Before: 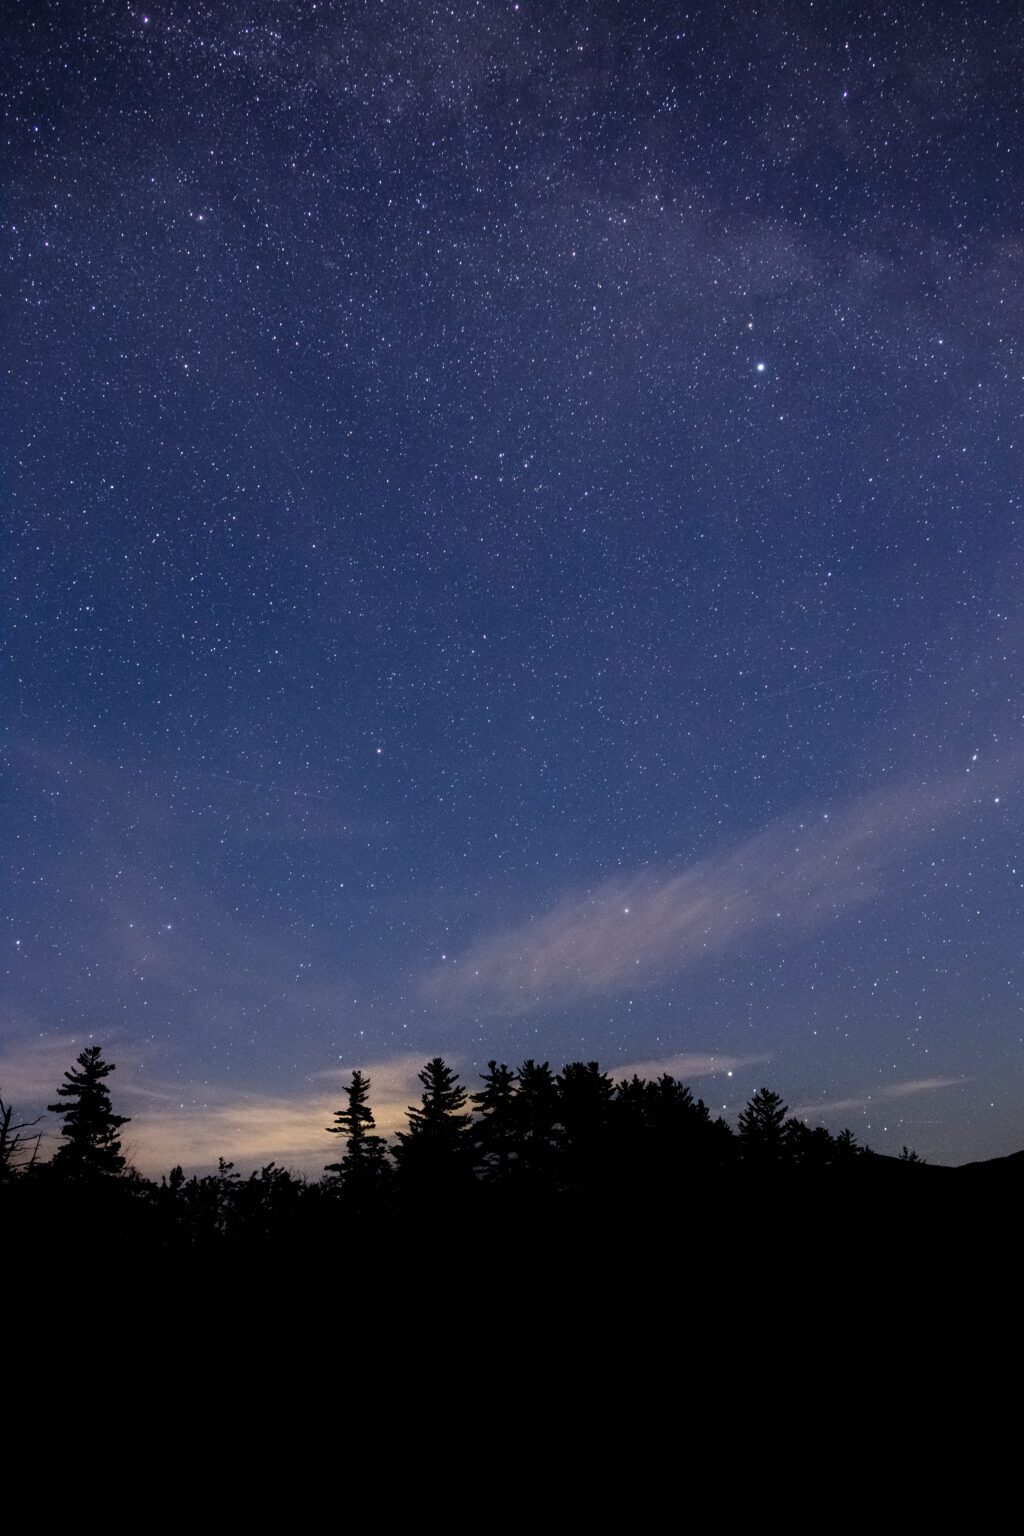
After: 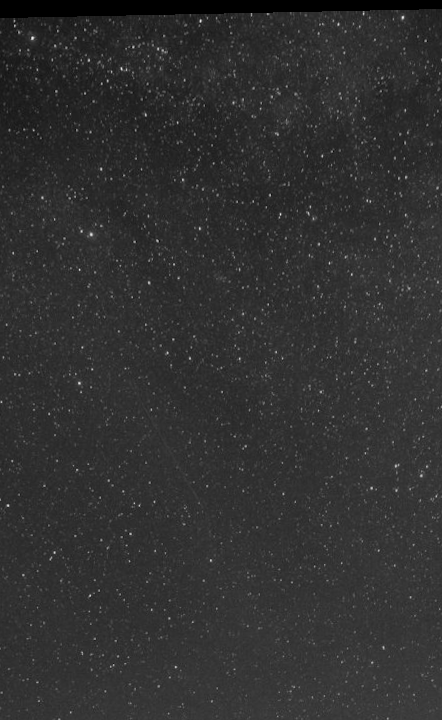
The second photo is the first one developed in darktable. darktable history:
crop and rotate: left 10.817%, top 0.062%, right 47.194%, bottom 53.626%
rotate and perspective: rotation -1.17°, automatic cropping off
monochrome: a -11.7, b 1.62, size 0.5, highlights 0.38
fill light: on, module defaults
